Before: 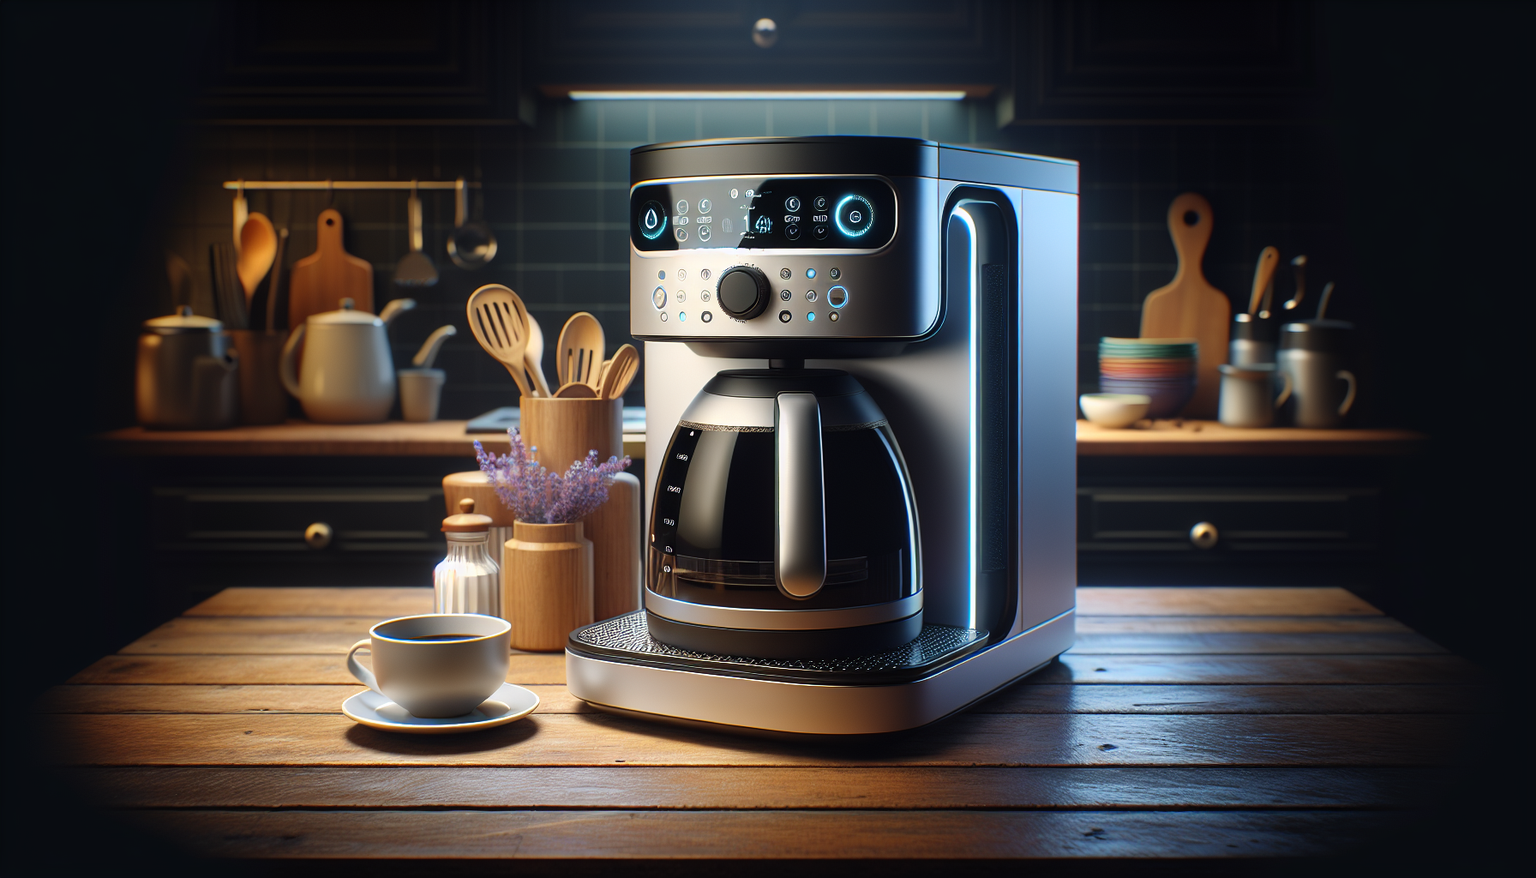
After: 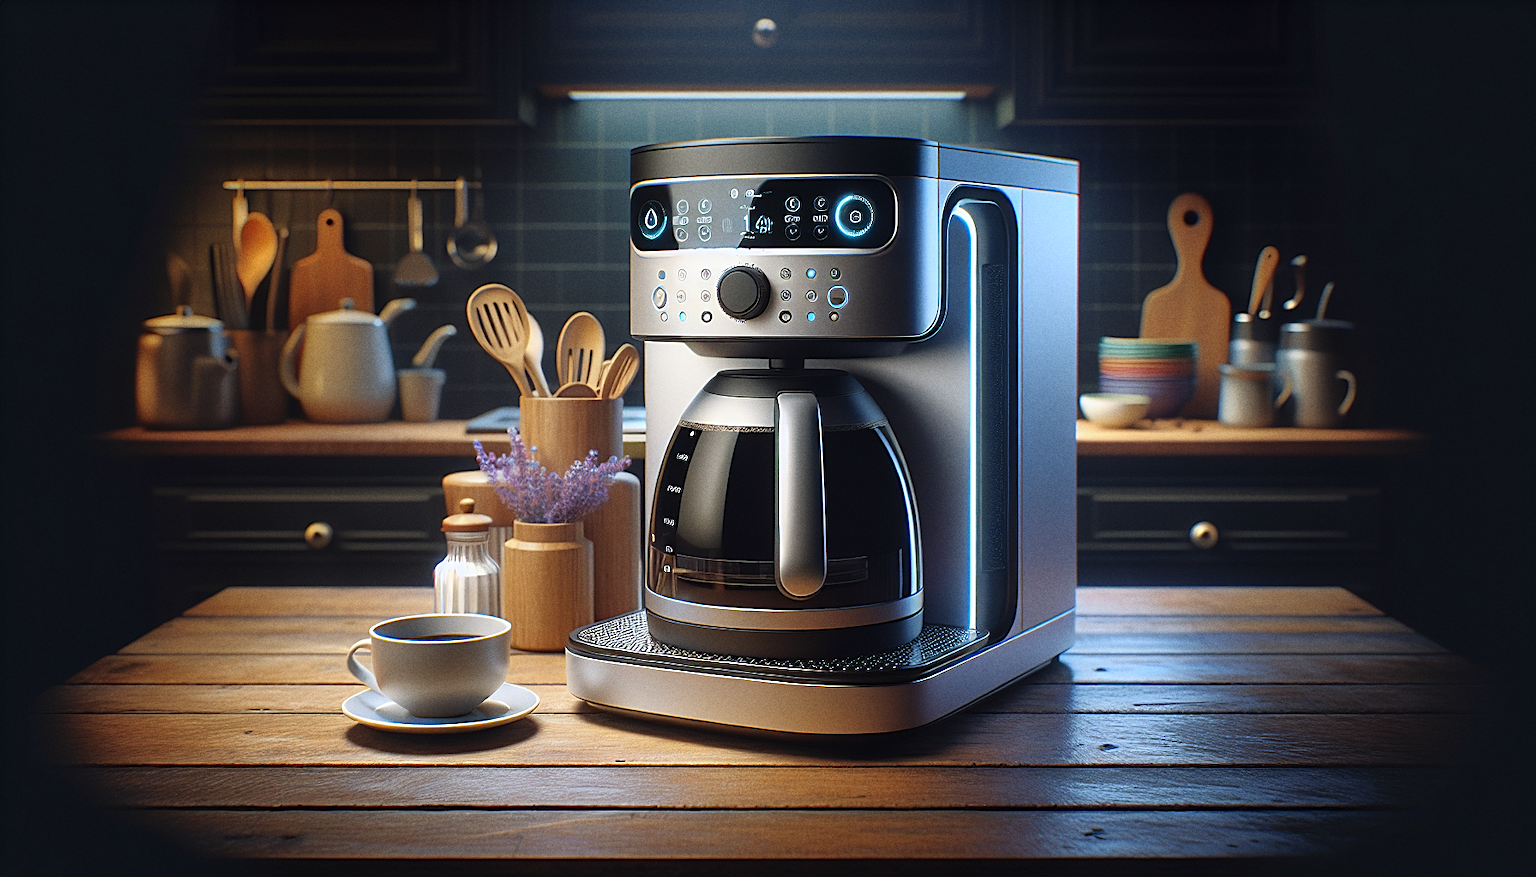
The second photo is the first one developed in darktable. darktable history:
sharpen: on, module defaults
white balance: red 0.974, blue 1.044
shadows and highlights: shadows 43.06, highlights 6.94
grain: coarseness 0.47 ISO
